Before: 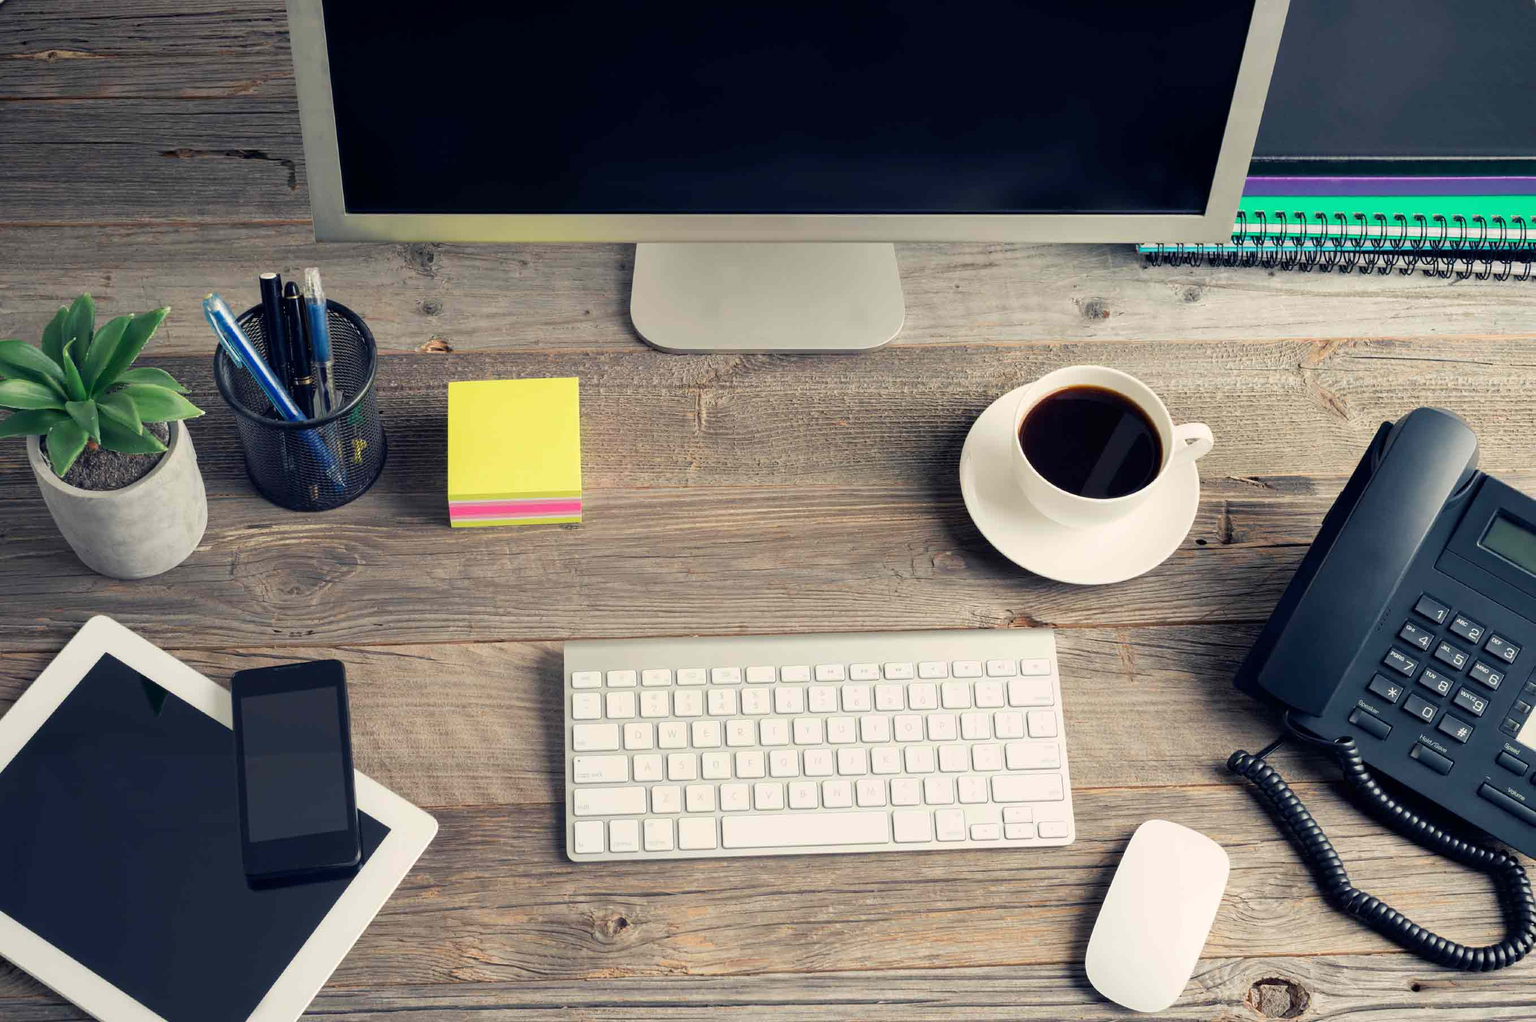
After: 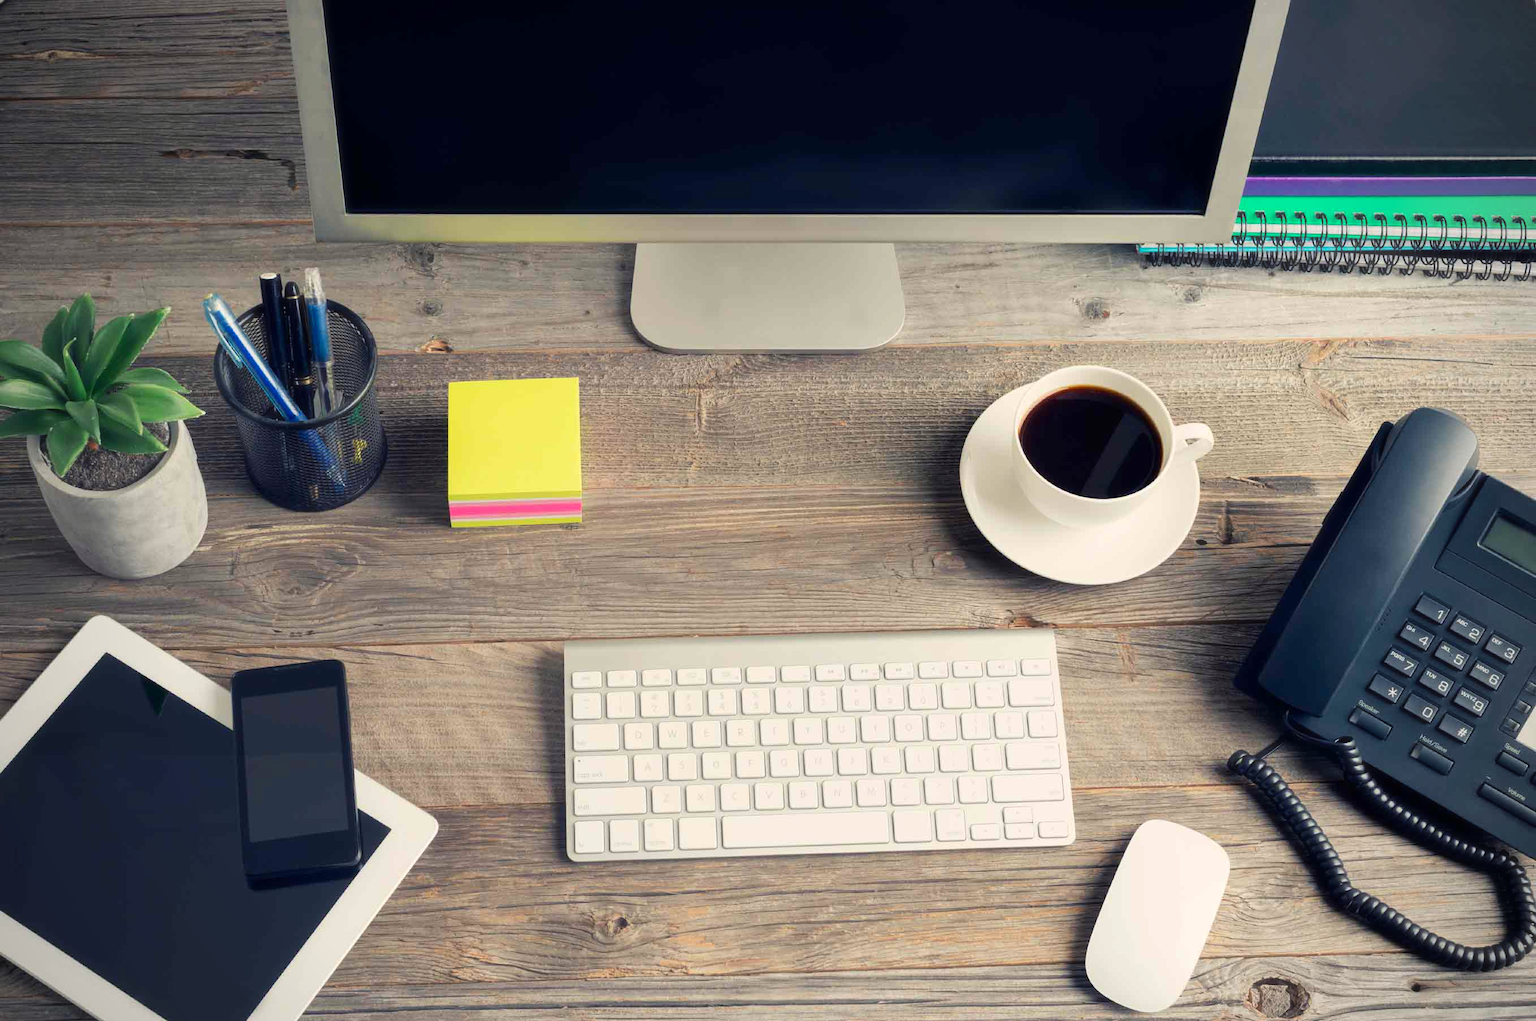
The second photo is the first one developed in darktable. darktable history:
contrast brightness saturation: contrast 0.04, saturation 0.16
haze removal: strength -0.1, adaptive false
vignetting: fall-off radius 60.65%
white balance: emerald 1
